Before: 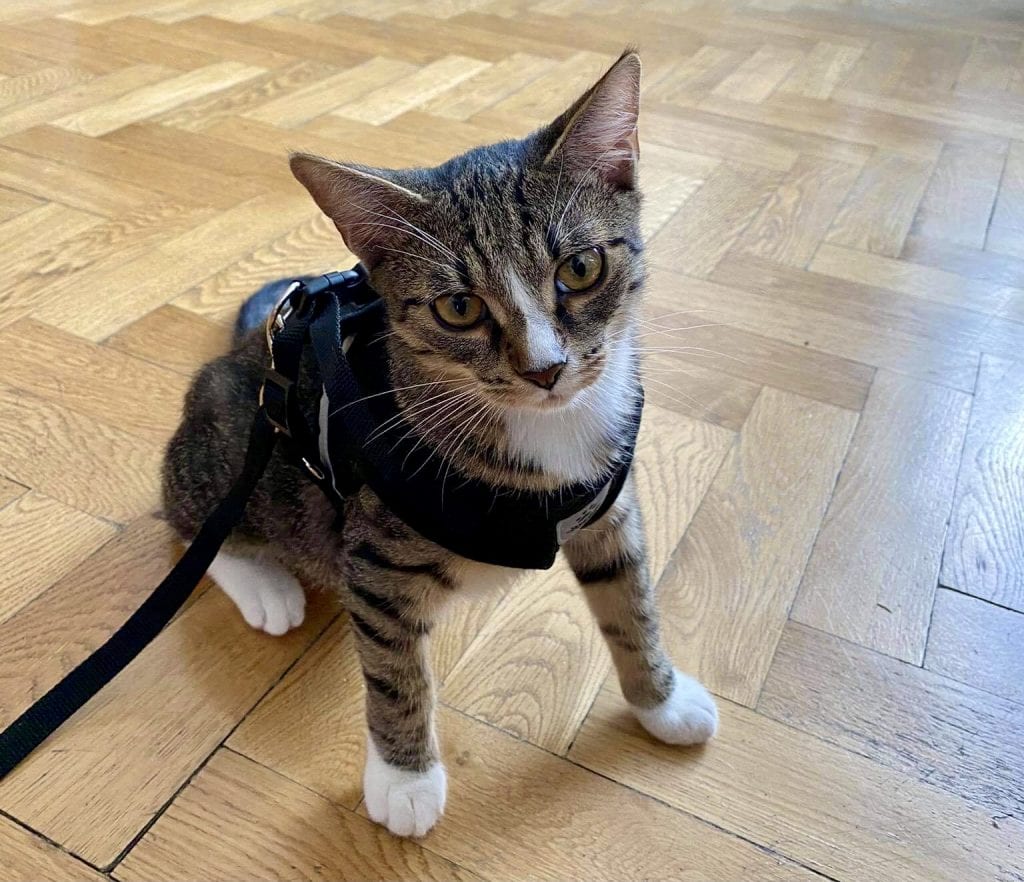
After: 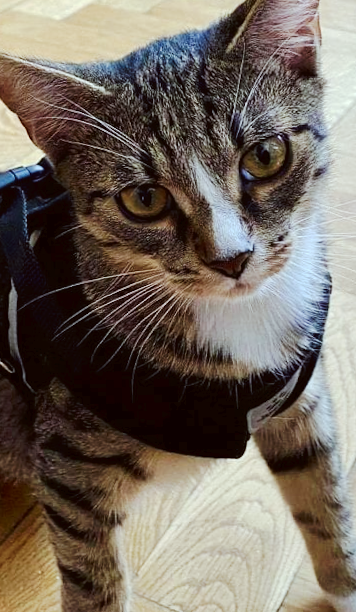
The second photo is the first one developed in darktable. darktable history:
rotate and perspective: rotation -1.32°, lens shift (horizontal) -0.031, crop left 0.015, crop right 0.985, crop top 0.047, crop bottom 0.982
white balance: emerald 1
color correction: highlights a* -4.98, highlights b* -3.76, shadows a* 3.83, shadows b* 4.08
crop and rotate: left 29.476%, top 10.214%, right 35.32%, bottom 17.333%
tone curve: curves: ch0 [(0, 0) (0.003, 0.019) (0.011, 0.022) (0.025, 0.029) (0.044, 0.041) (0.069, 0.06) (0.1, 0.09) (0.136, 0.123) (0.177, 0.163) (0.224, 0.206) (0.277, 0.268) (0.335, 0.35) (0.399, 0.436) (0.468, 0.526) (0.543, 0.624) (0.623, 0.713) (0.709, 0.779) (0.801, 0.845) (0.898, 0.912) (1, 1)], preserve colors none
